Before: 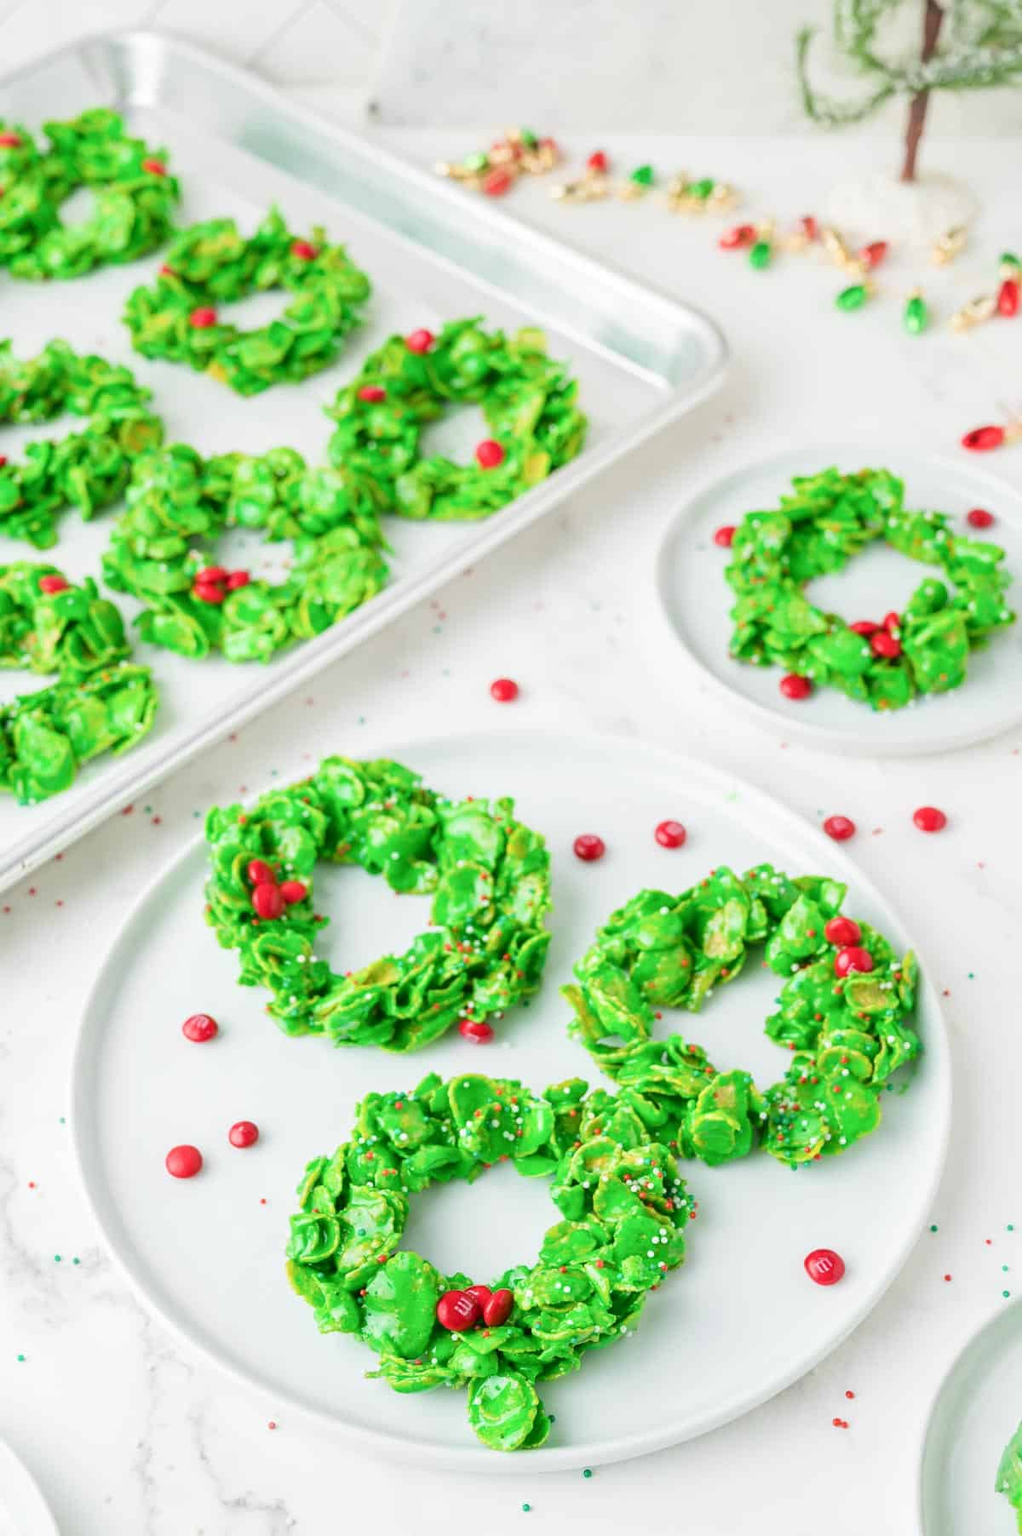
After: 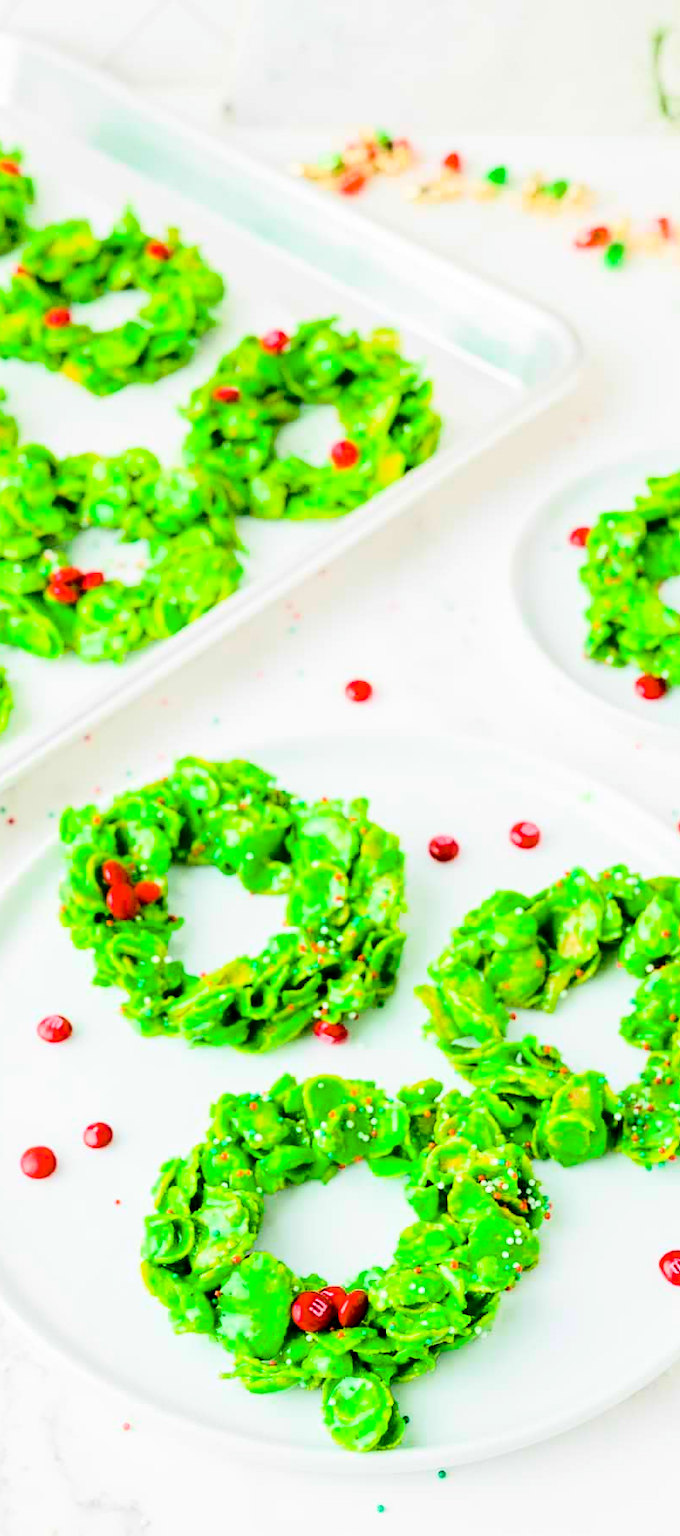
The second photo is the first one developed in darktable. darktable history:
tone curve: curves: ch0 [(0, 0) (0.003, 0.001) (0.011, 0.004) (0.025, 0.008) (0.044, 0.015) (0.069, 0.022) (0.1, 0.031) (0.136, 0.052) (0.177, 0.101) (0.224, 0.181) (0.277, 0.289) (0.335, 0.418) (0.399, 0.541) (0.468, 0.65) (0.543, 0.739) (0.623, 0.817) (0.709, 0.882) (0.801, 0.919) (0.898, 0.958) (1, 1)], color space Lab, independent channels, preserve colors none
crop and rotate: left 14.32%, right 19.069%
color balance rgb: global offset › luminance -0.273%, global offset › hue 263.19°, linear chroma grading › global chroma 15.507%, perceptual saturation grading › global saturation 11.115%, saturation formula JzAzBz (2021)
exposure: black level correction 0.017, exposure -0.006 EV, compensate highlight preservation false
